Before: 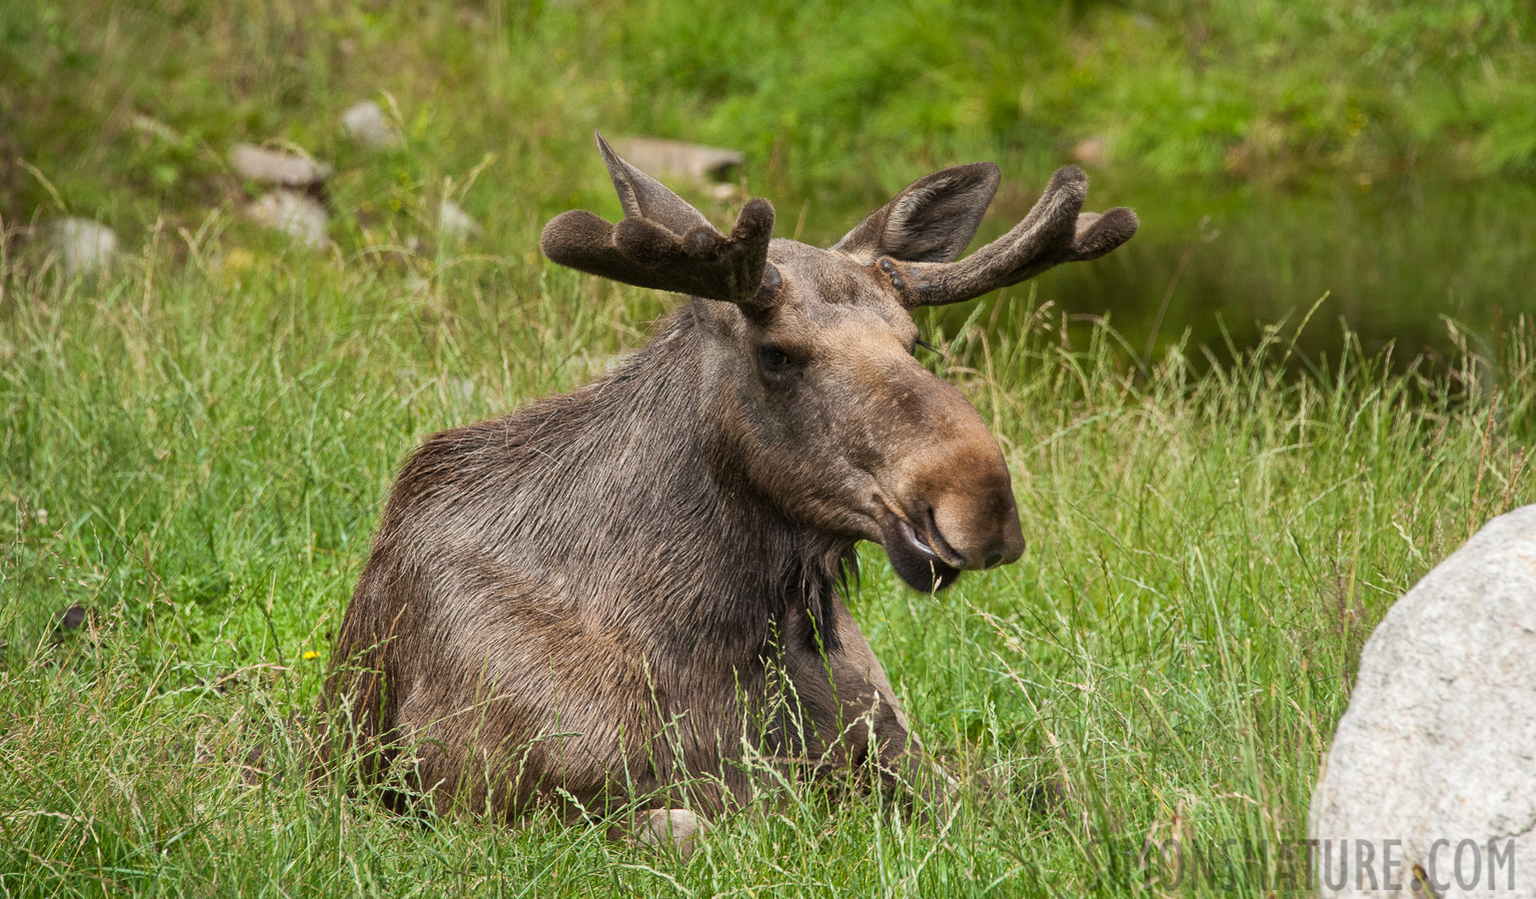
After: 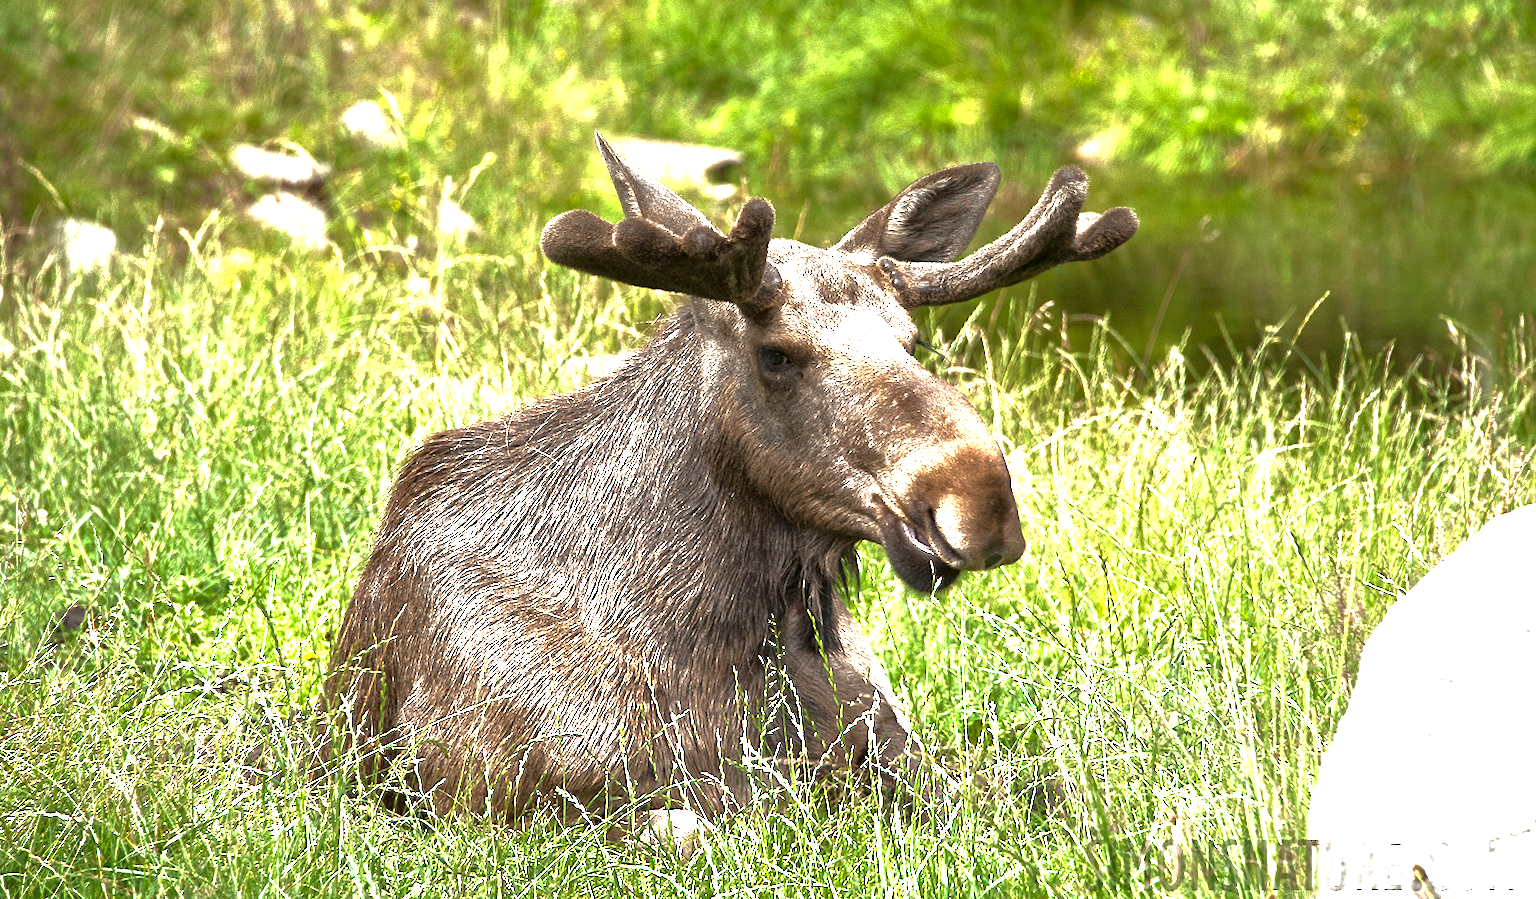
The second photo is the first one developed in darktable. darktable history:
exposure: black level correction 0.001, exposure 1.728 EV, compensate highlight preservation false
base curve: curves: ch0 [(0, 0) (0.826, 0.587) (1, 1)]
